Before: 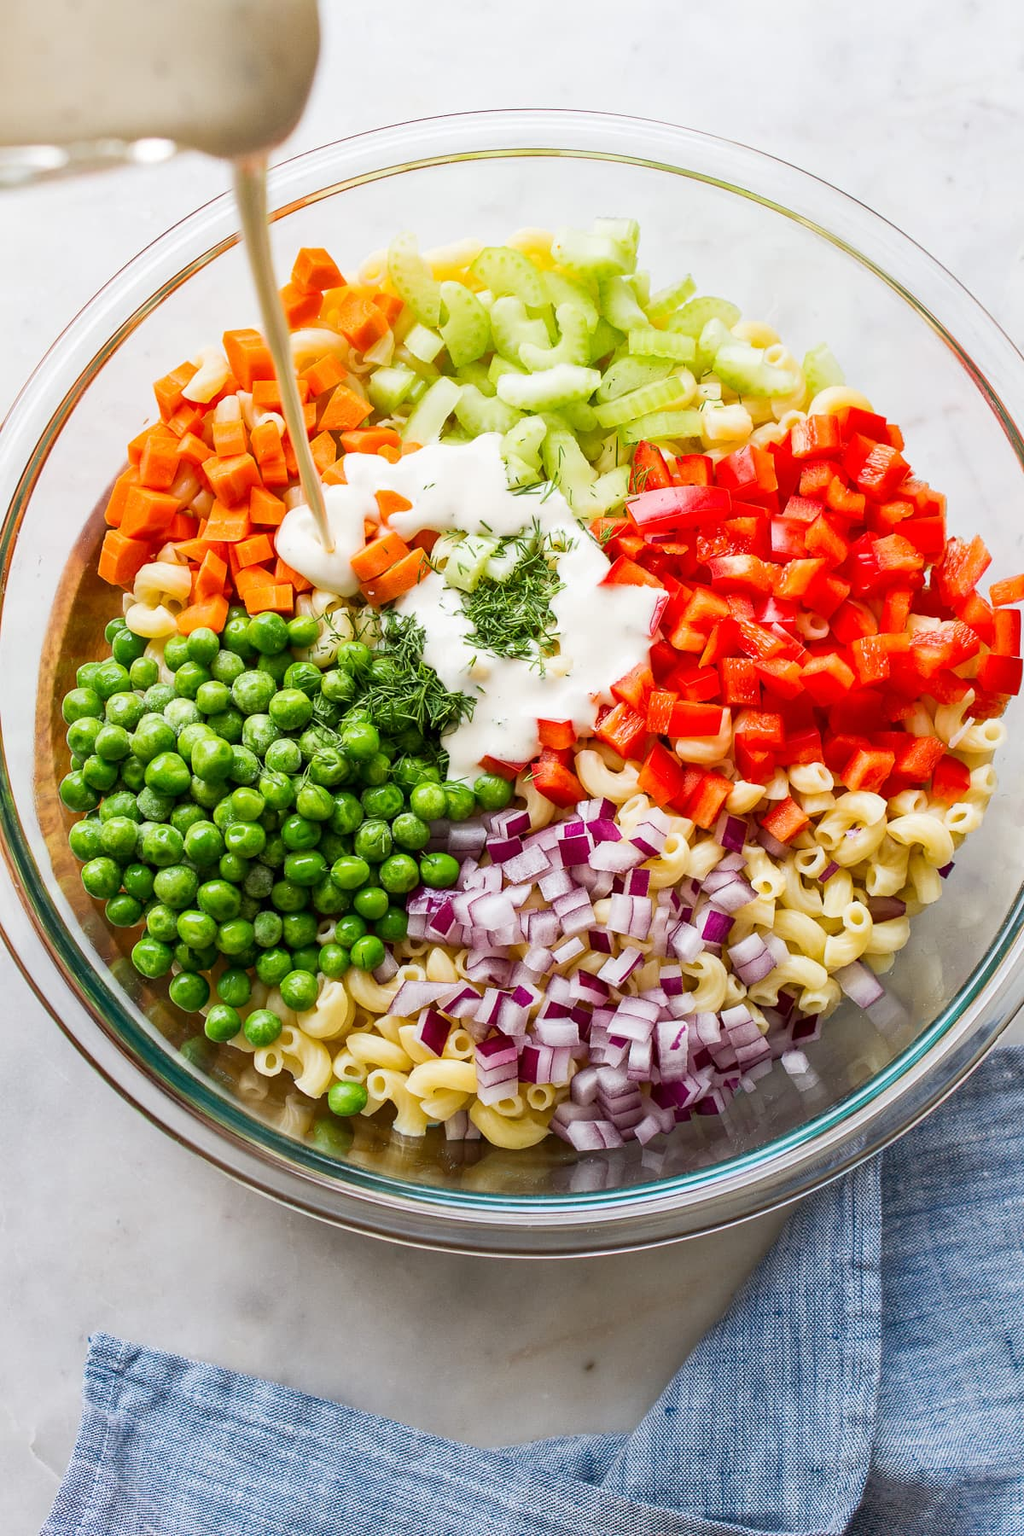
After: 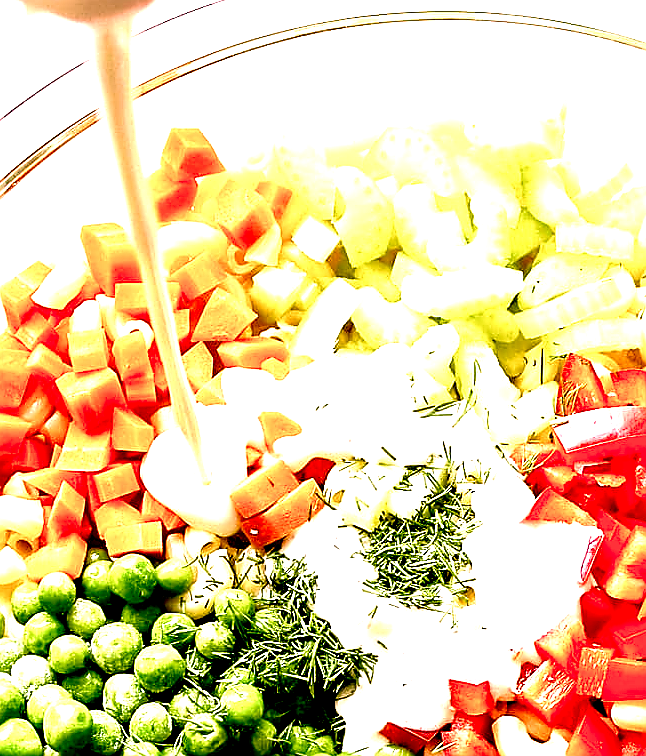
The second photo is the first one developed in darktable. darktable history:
color correction: highlights a* 14.64, highlights b* 4.82
tone equalizer: -8 EV -0.755 EV, -7 EV -0.679 EV, -6 EV -0.64 EV, -5 EV -0.367 EV, -3 EV 0.378 EV, -2 EV 0.6 EV, -1 EV 0.678 EV, +0 EV 0.723 EV
velvia: on, module defaults
exposure: black level correction 0.032, exposure 0.319 EV, compensate exposure bias true, compensate highlight preservation false
color balance rgb: perceptual saturation grading › global saturation 20%, perceptual saturation grading › highlights -49.996%, perceptual saturation grading › shadows 26.134%, perceptual brilliance grading › highlights 11.78%, global vibrance 9.55%
sharpen: radius 1.402, amount 1.238, threshold 0.82
crop: left 15.115%, top 9.069%, right 30.986%, bottom 48.878%
